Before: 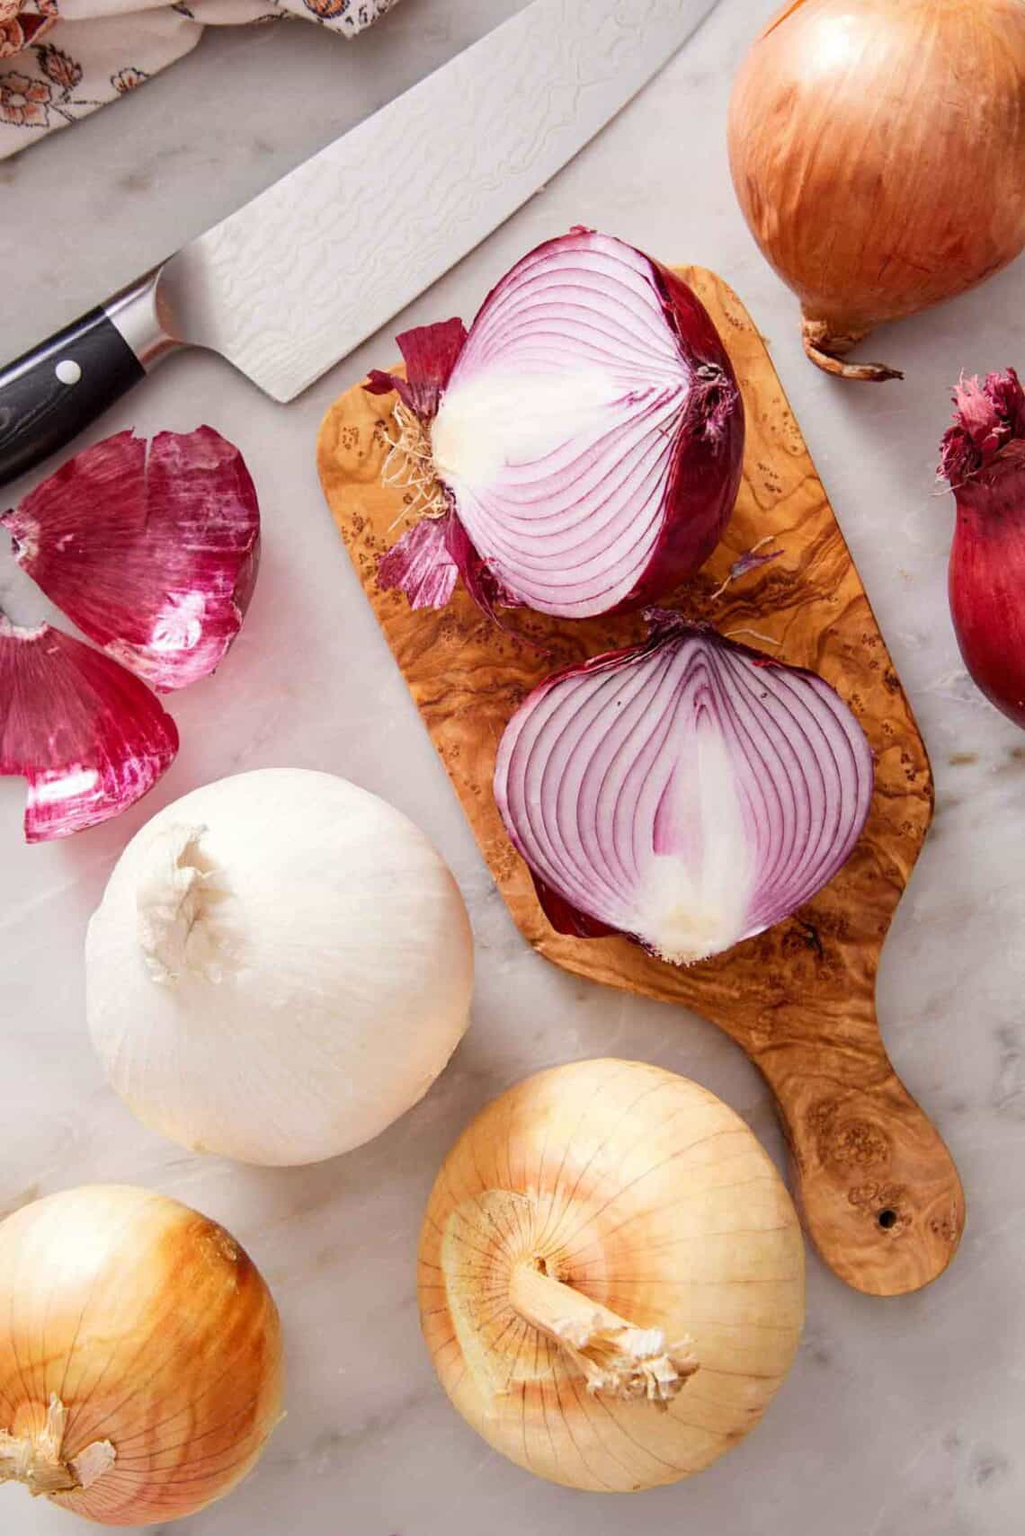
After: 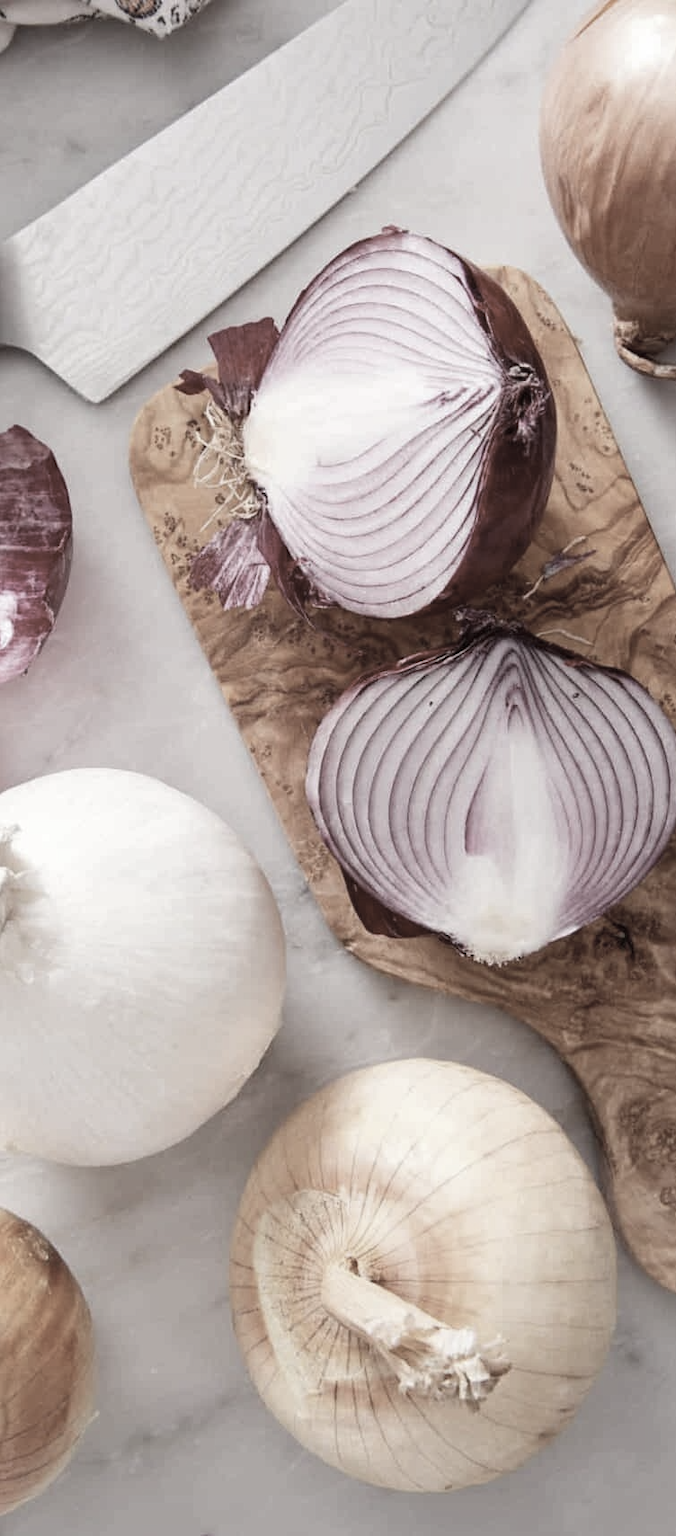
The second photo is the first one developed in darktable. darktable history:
exposure: black level correction 0, compensate highlight preservation false
crop and rotate: left 18.392%, right 15.495%
color correction: highlights b* 0.03, saturation 0.294
